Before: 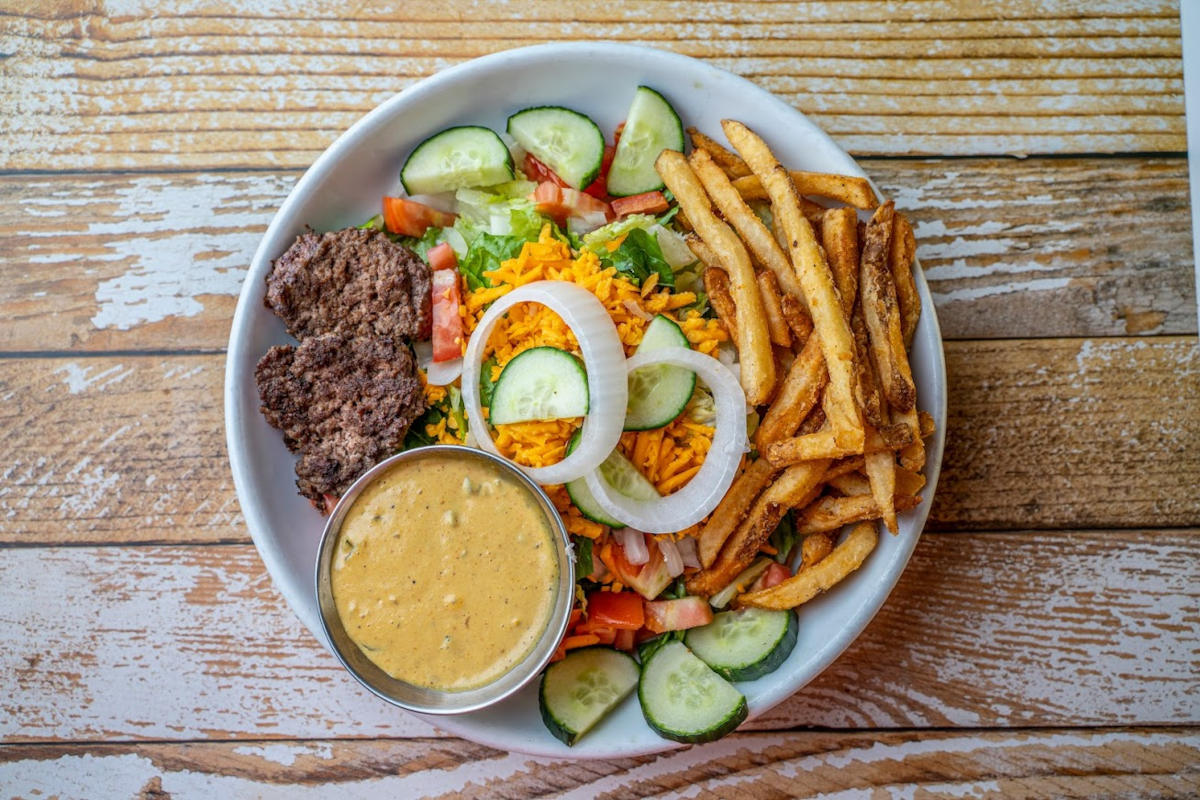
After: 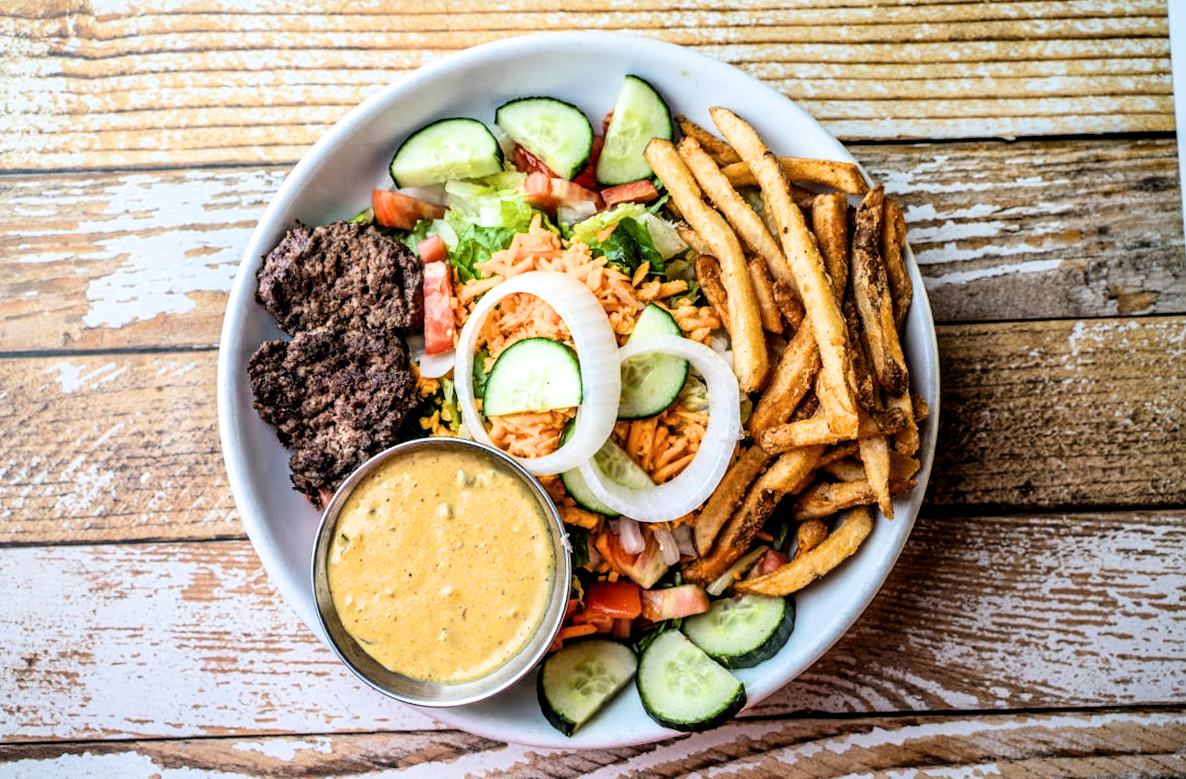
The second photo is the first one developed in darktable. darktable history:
tone equalizer: -8 EV -0.75 EV, -7 EV -0.7 EV, -6 EV -0.6 EV, -5 EV -0.4 EV, -3 EV 0.4 EV, -2 EV 0.6 EV, -1 EV 0.7 EV, +0 EV 0.75 EV, edges refinement/feathering 500, mask exposure compensation -1.57 EV, preserve details no
rotate and perspective: rotation -1°, crop left 0.011, crop right 0.989, crop top 0.025, crop bottom 0.975
filmic rgb: black relative exposure -4.93 EV, white relative exposure 2.84 EV, hardness 3.72
